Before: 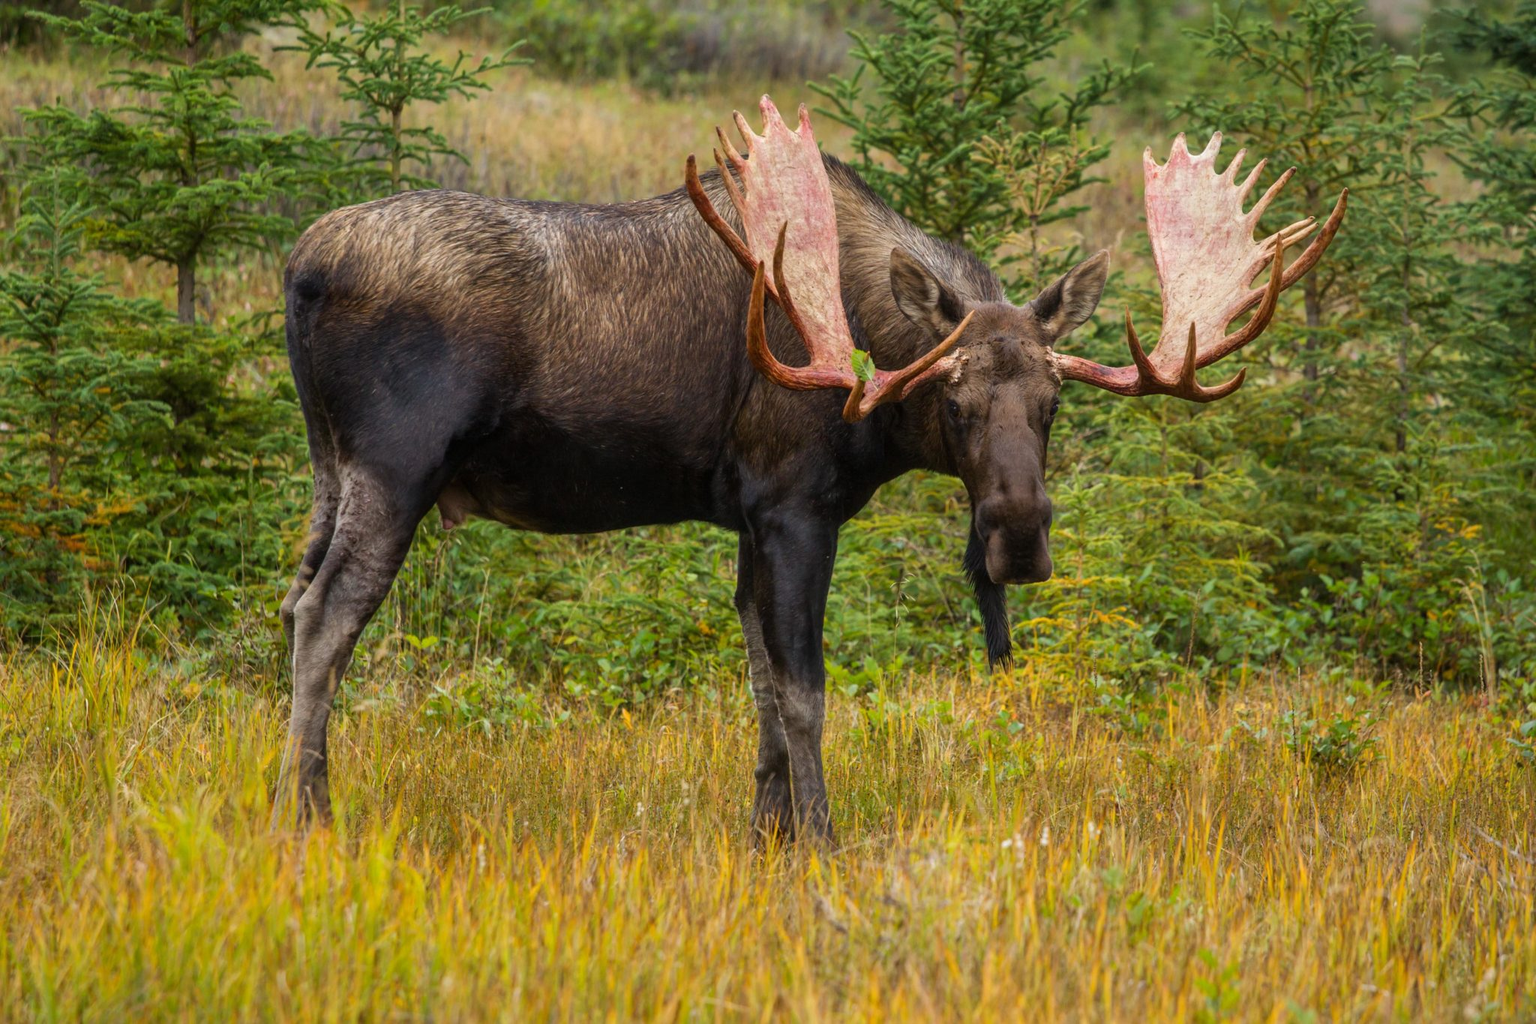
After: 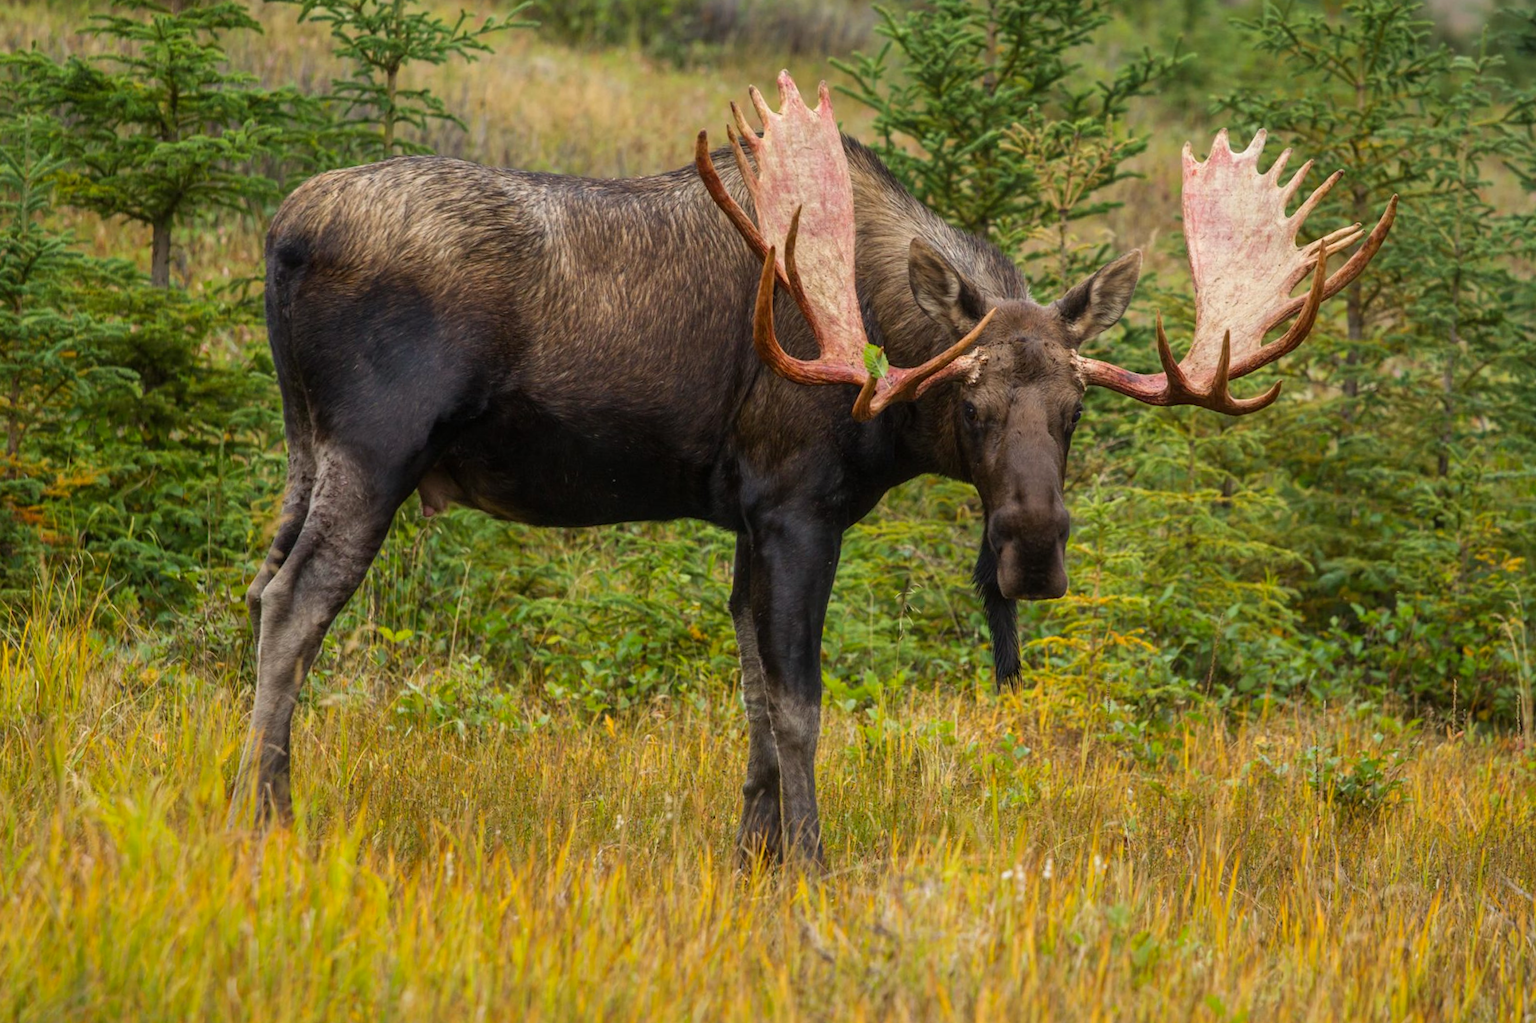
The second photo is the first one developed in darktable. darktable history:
color correction: highlights b* 3
crop and rotate: angle -2.38°
